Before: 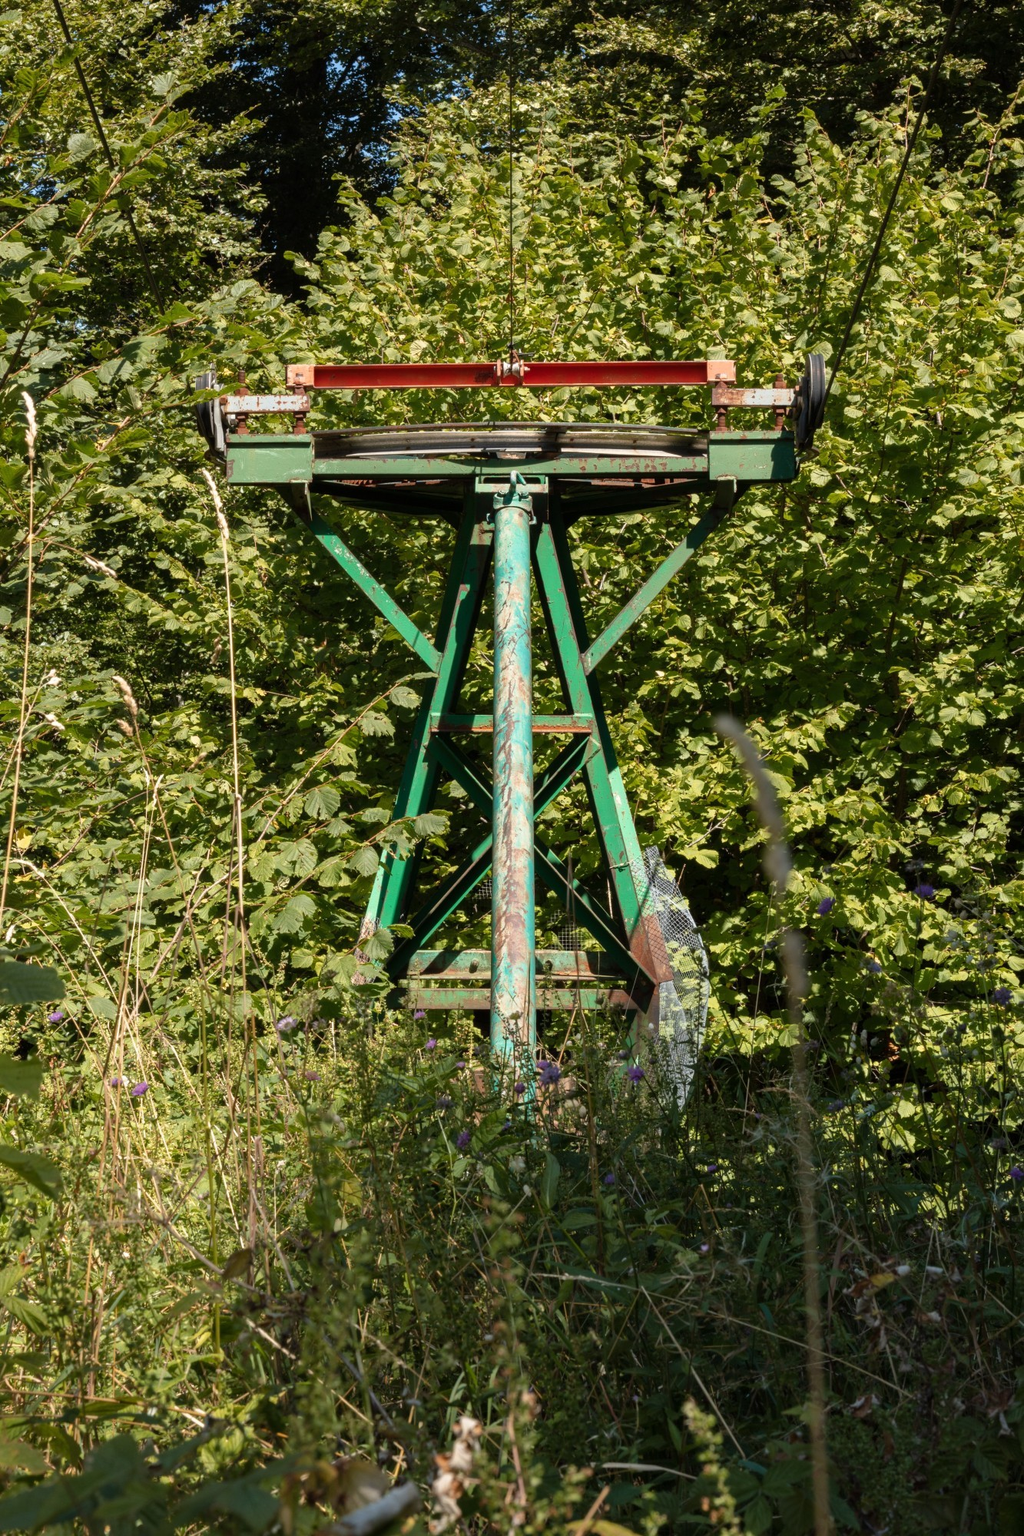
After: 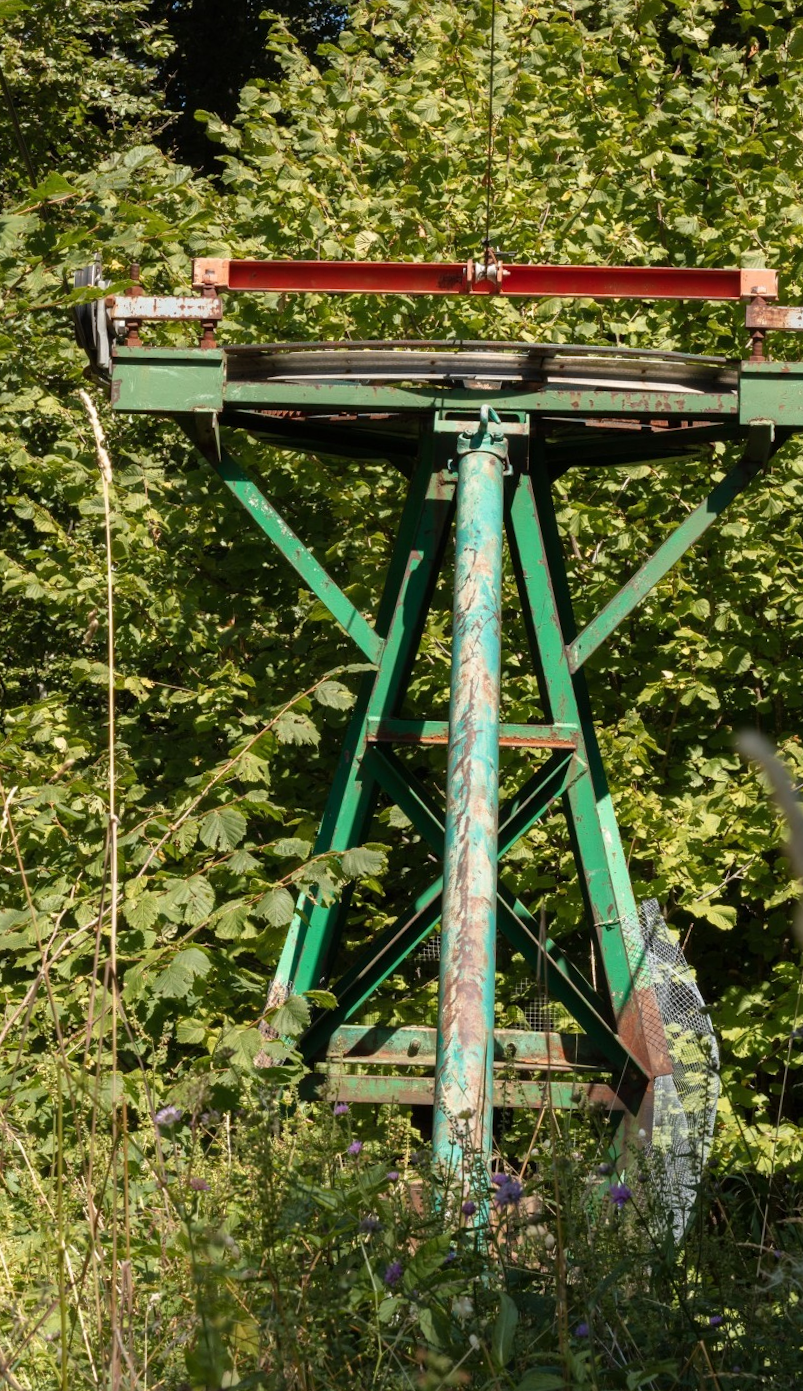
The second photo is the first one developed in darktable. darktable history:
crop: left 16.202%, top 11.208%, right 26.045%, bottom 20.557%
rotate and perspective: rotation 1.72°, automatic cropping off
